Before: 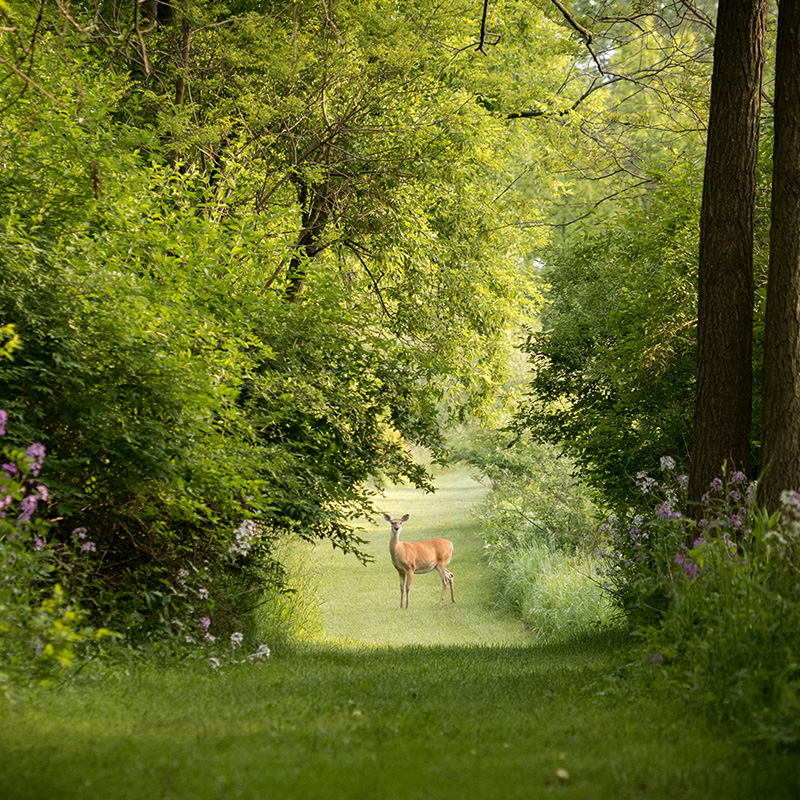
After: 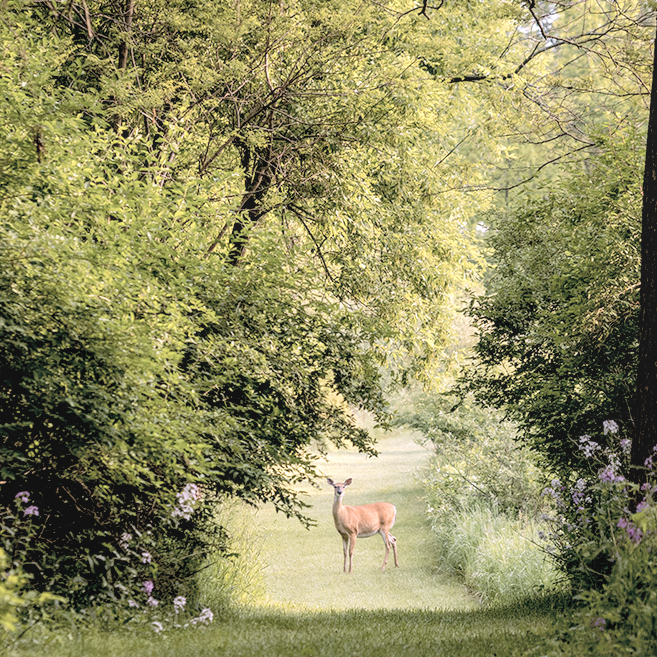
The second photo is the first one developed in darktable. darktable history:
contrast brightness saturation: contrast -0.05, saturation -0.41
local contrast: on, module defaults
color balance: gamma [0.9, 0.988, 0.975, 1.025], gain [1.05, 1, 1, 1]
global tonemap: drago (0.7, 100)
exposure: black level correction 0.016, exposure -0.009 EV, compensate highlight preservation false
white balance: red 1.066, blue 1.119
crop and rotate: left 7.196%, top 4.574%, right 10.605%, bottom 13.178%
velvia: strength 15%
